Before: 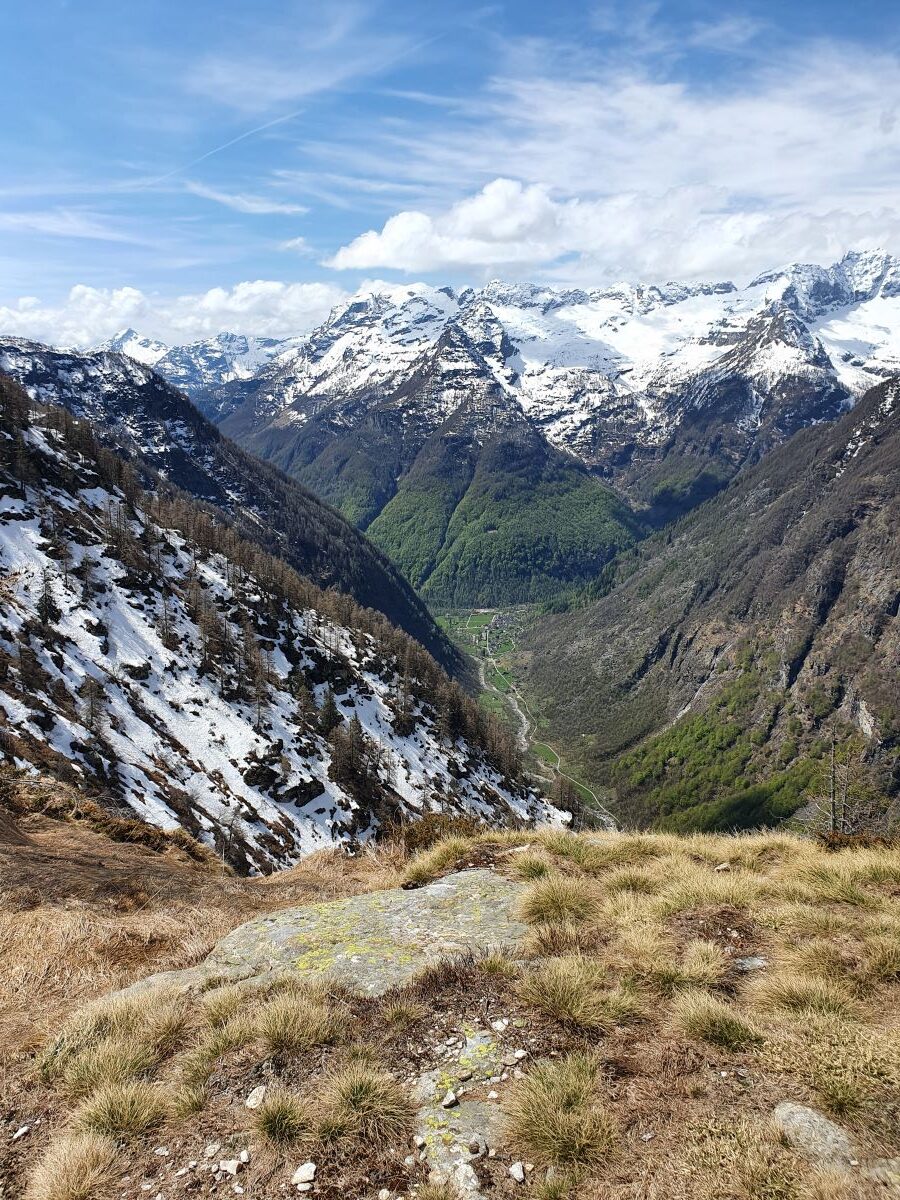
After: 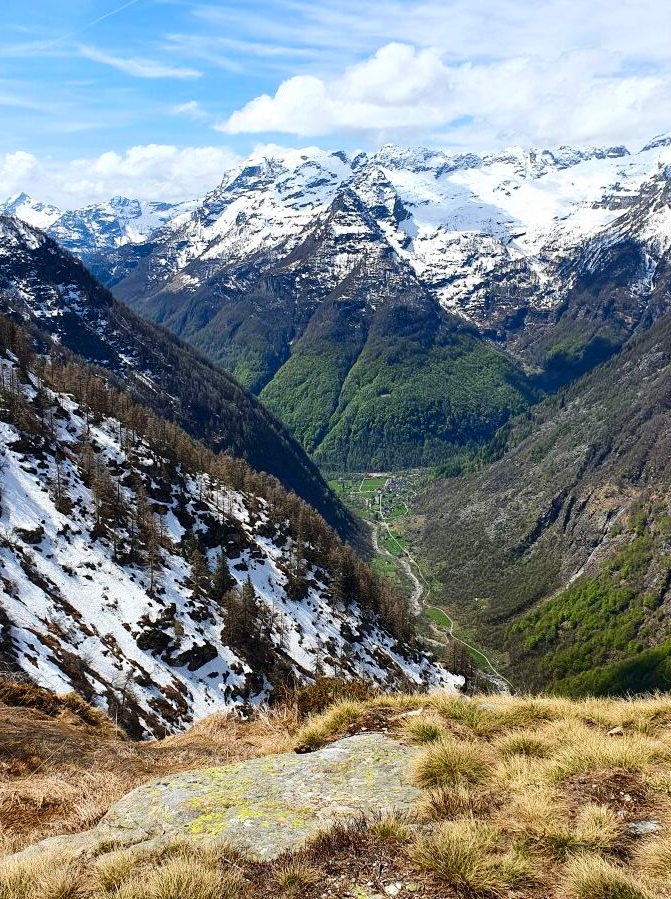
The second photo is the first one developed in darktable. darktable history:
crop and rotate: left 11.894%, top 11.364%, right 13.454%, bottom 13.64%
contrast brightness saturation: contrast 0.167, saturation 0.332
